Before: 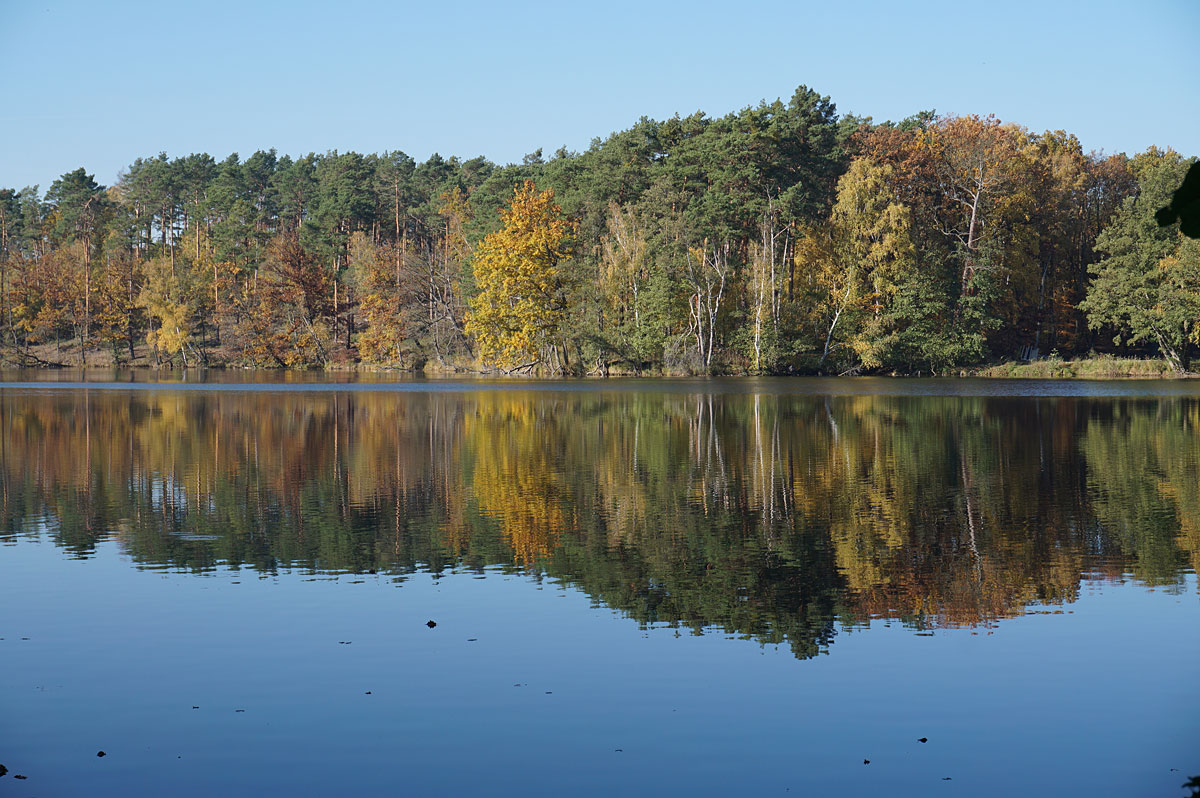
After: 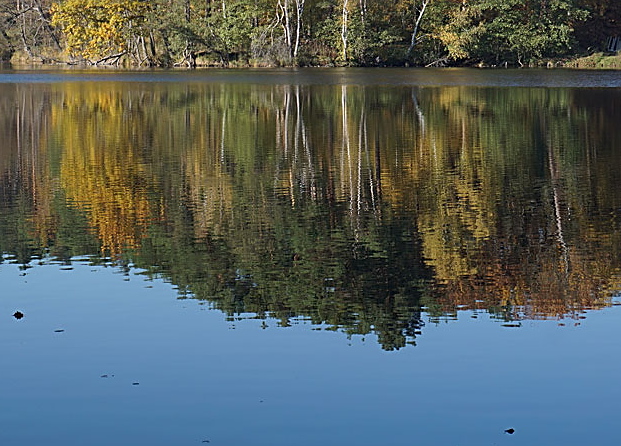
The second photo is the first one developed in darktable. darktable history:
sharpen: on, module defaults
crop: left 34.479%, top 38.822%, right 13.718%, bottom 5.172%
